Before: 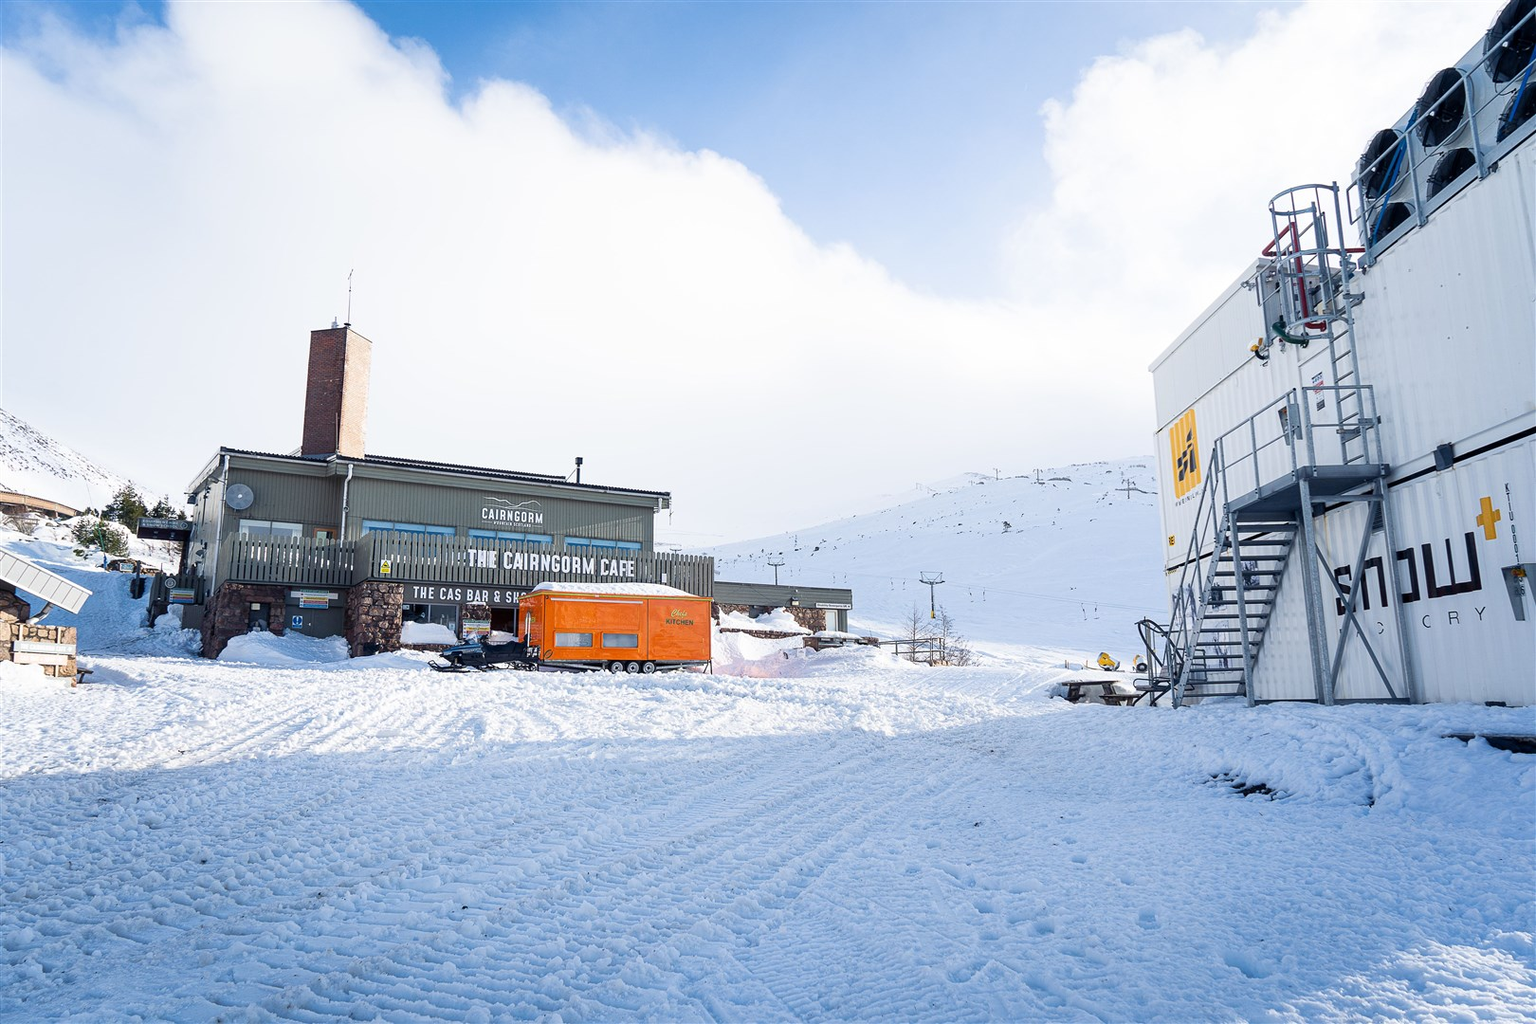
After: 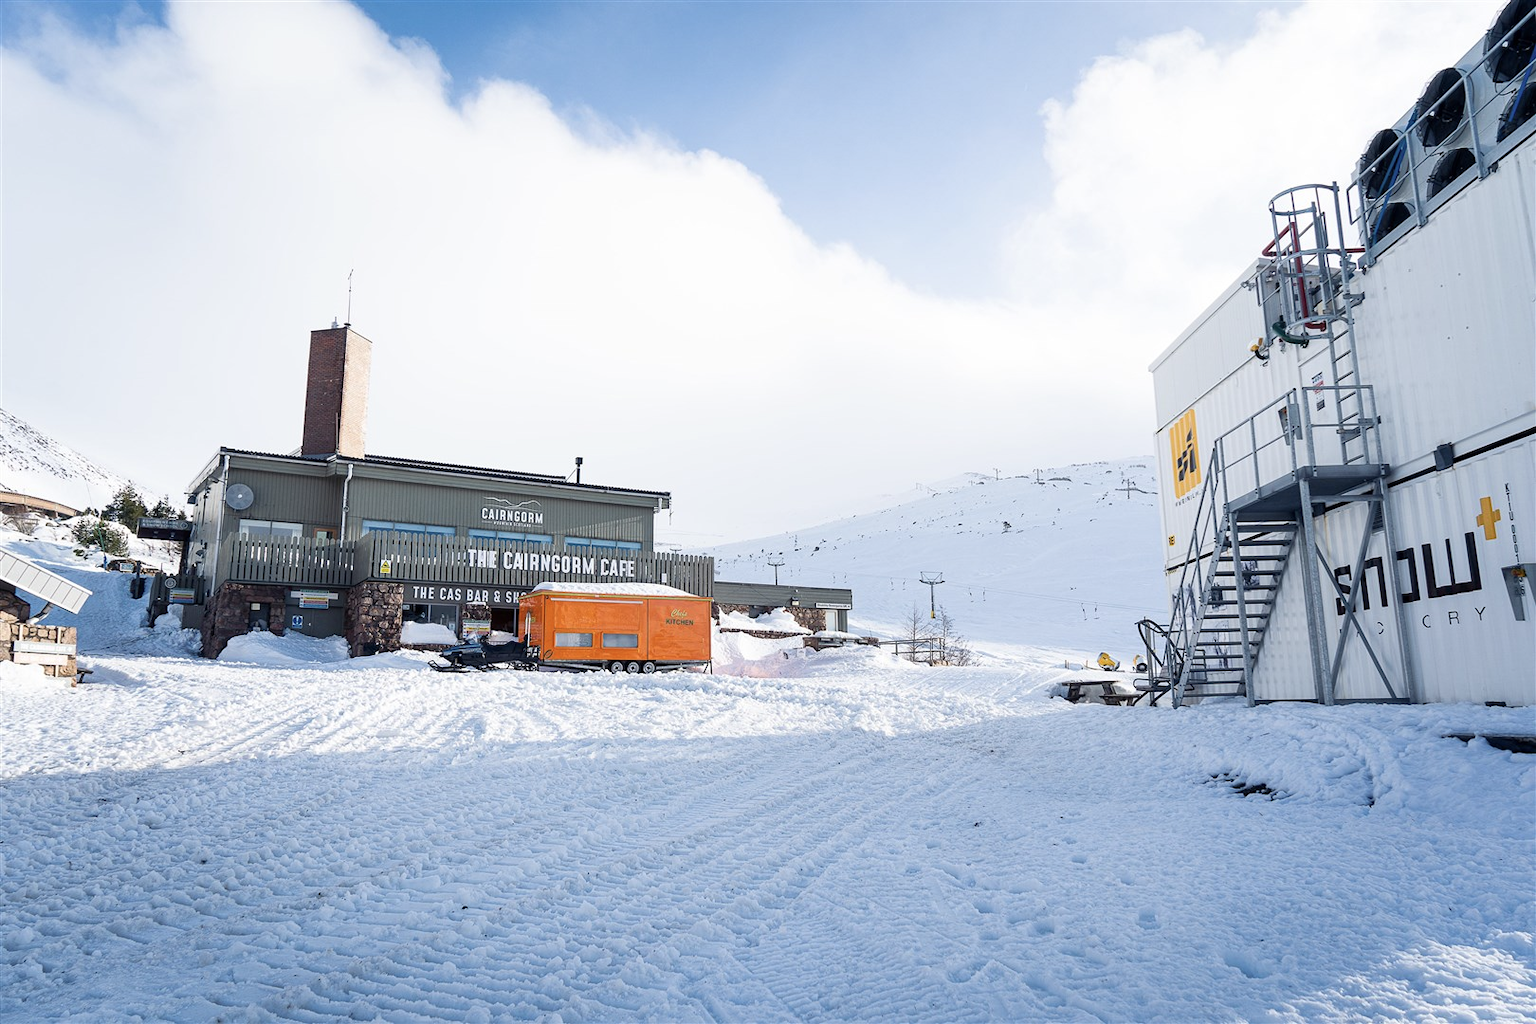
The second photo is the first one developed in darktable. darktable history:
contrast brightness saturation: saturation -0.157
